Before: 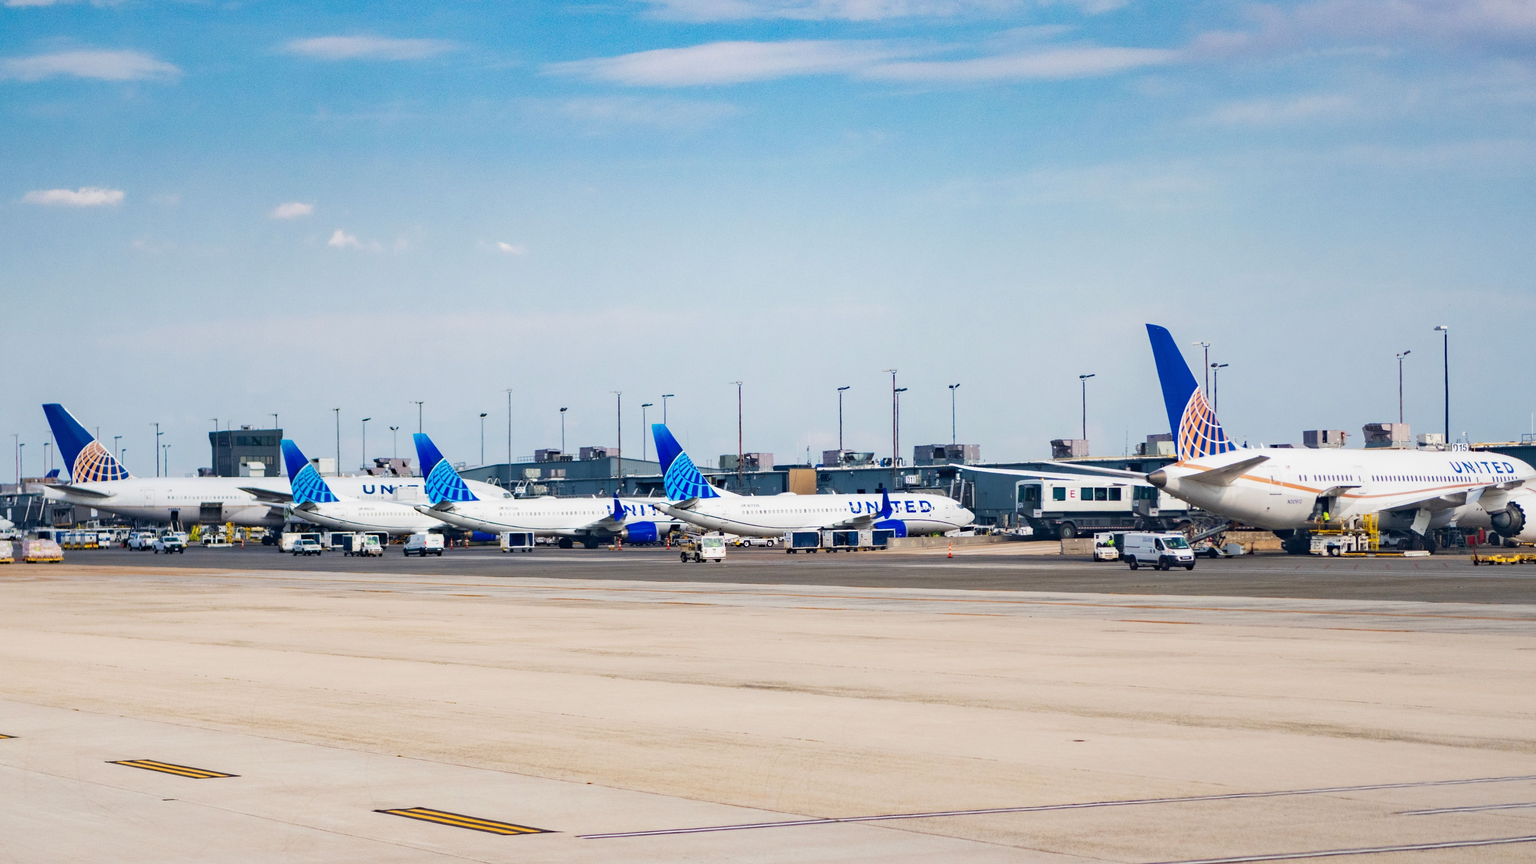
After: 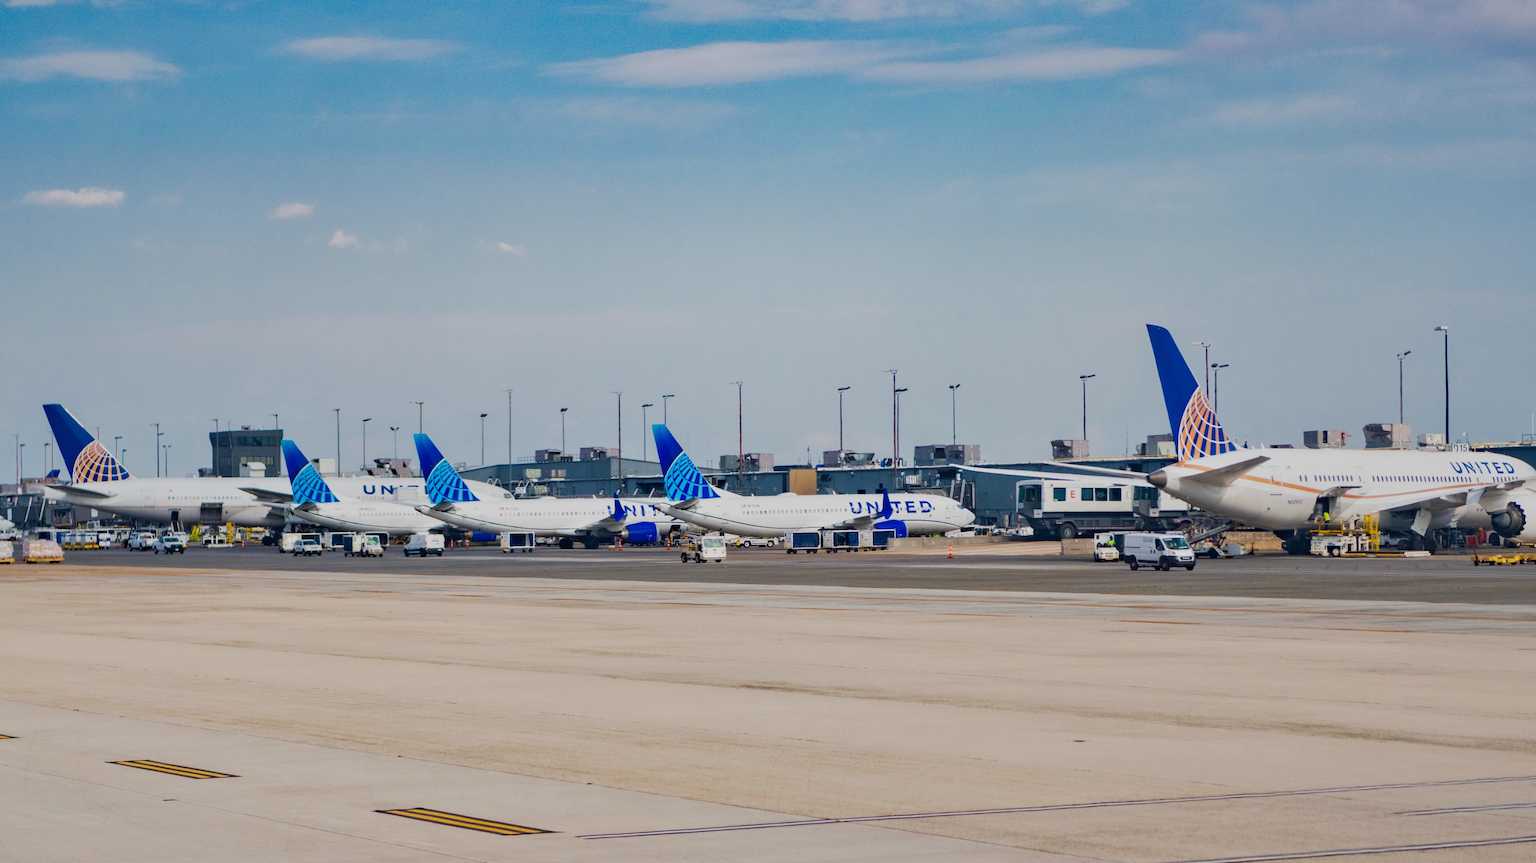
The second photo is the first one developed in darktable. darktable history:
tone equalizer: -8 EV -0.002 EV, -7 EV 0.005 EV, -6 EV -0.04 EV, -5 EV 0.012 EV, -4 EV -0.011 EV, -3 EV 0.026 EV, -2 EV -0.09 EV, -1 EV -0.276 EV, +0 EV -0.556 EV
